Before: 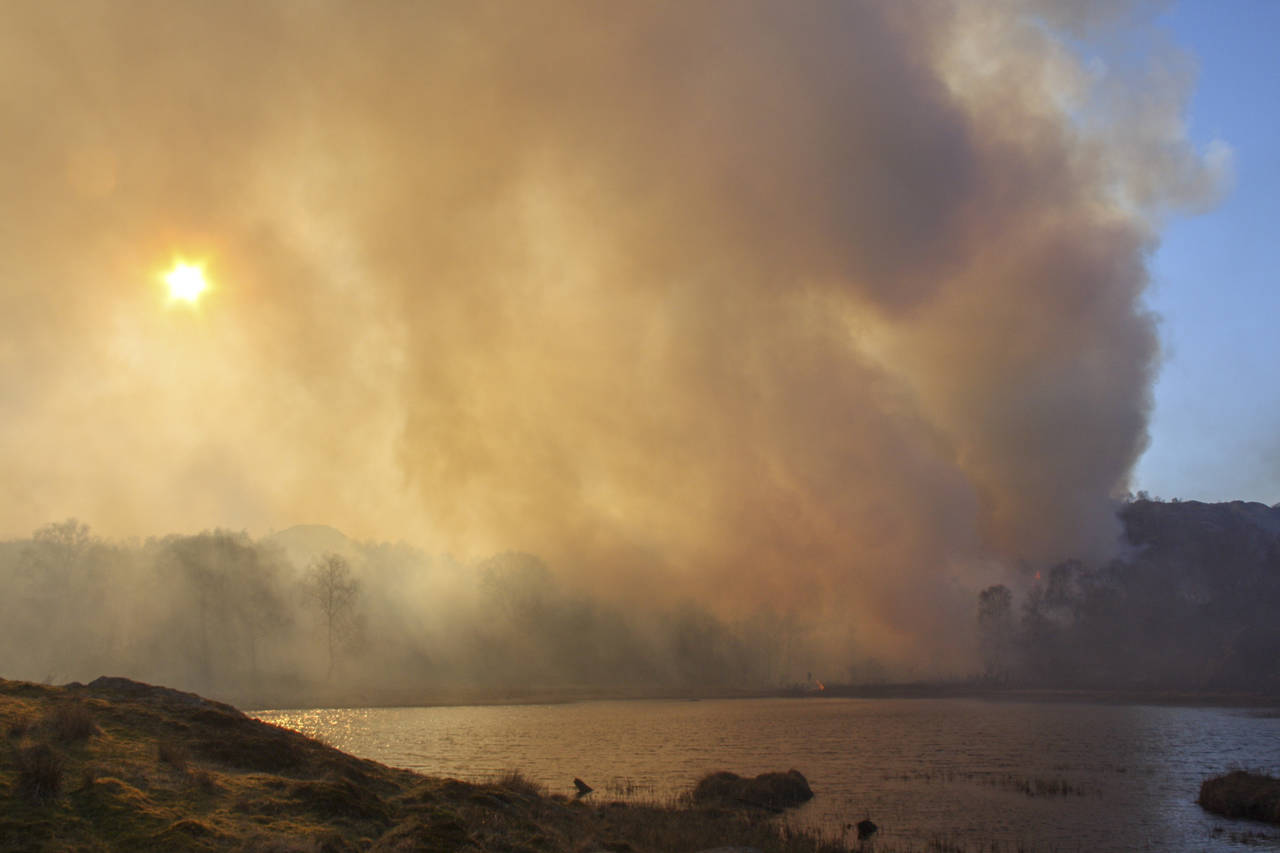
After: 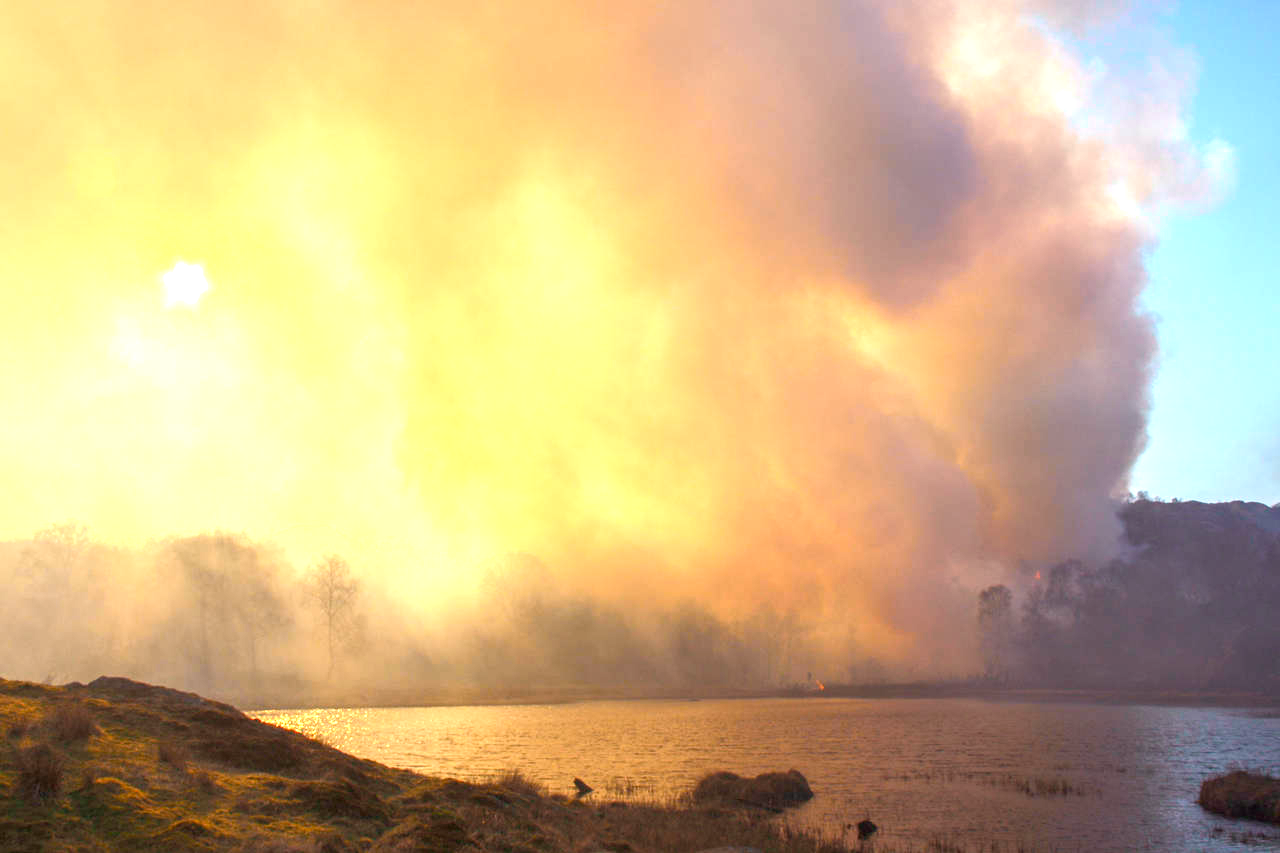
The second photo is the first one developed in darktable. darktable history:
exposure: black level correction 0, exposure 1.379 EV, compensate exposure bias true, compensate highlight preservation false
tone curve: curves: ch0 [(0, 0) (0.15, 0.17) (0.452, 0.437) (0.611, 0.588) (0.751, 0.749) (1, 1)]; ch1 [(0, 0) (0.325, 0.327) (0.413, 0.442) (0.475, 0.467) (0.512, 0.522) (0.541, 0.55) (0.617, 0.612) (0.695, 0.697) (1, 1)]; ch2 [(0, 0) (0.386, 0.397) (0.452, 0.459) (0.505, 0.498) (0.536, 0.546) (0.574, 0.571) (0.633, 0.653) (1, 1)], color space Lab, independent channels, preserve colors none
